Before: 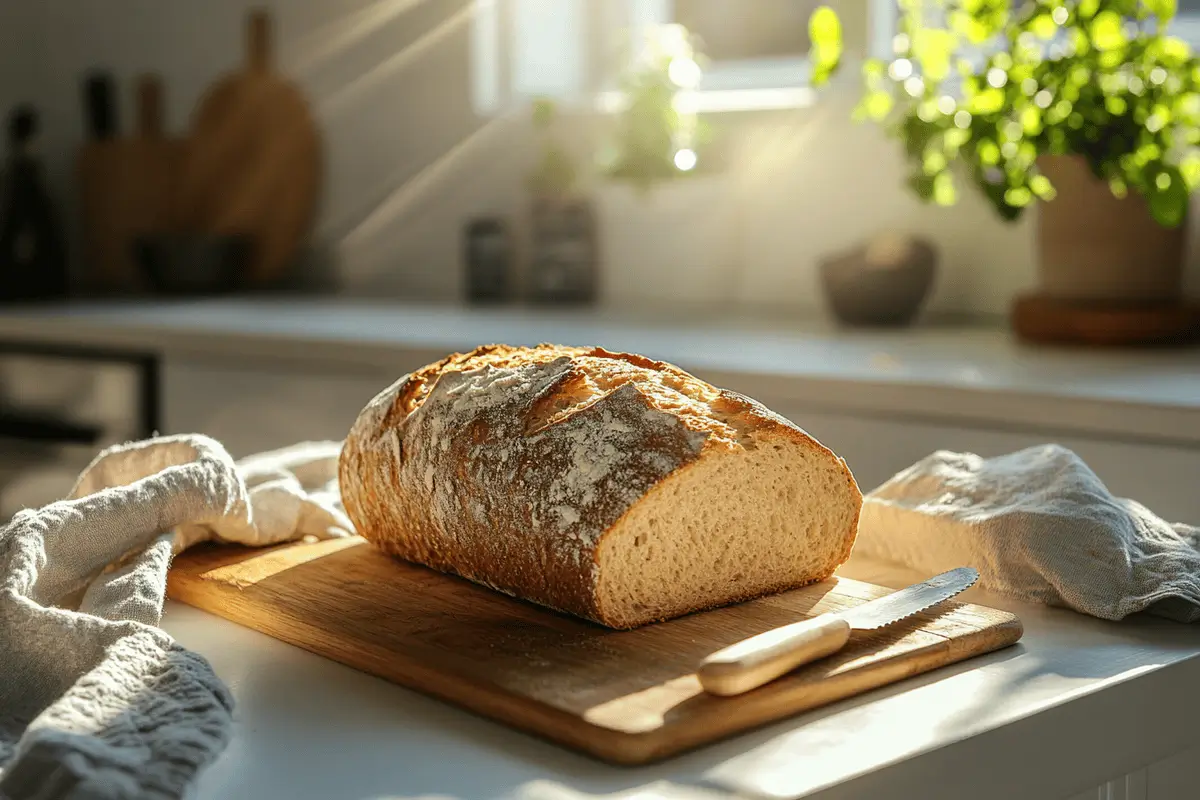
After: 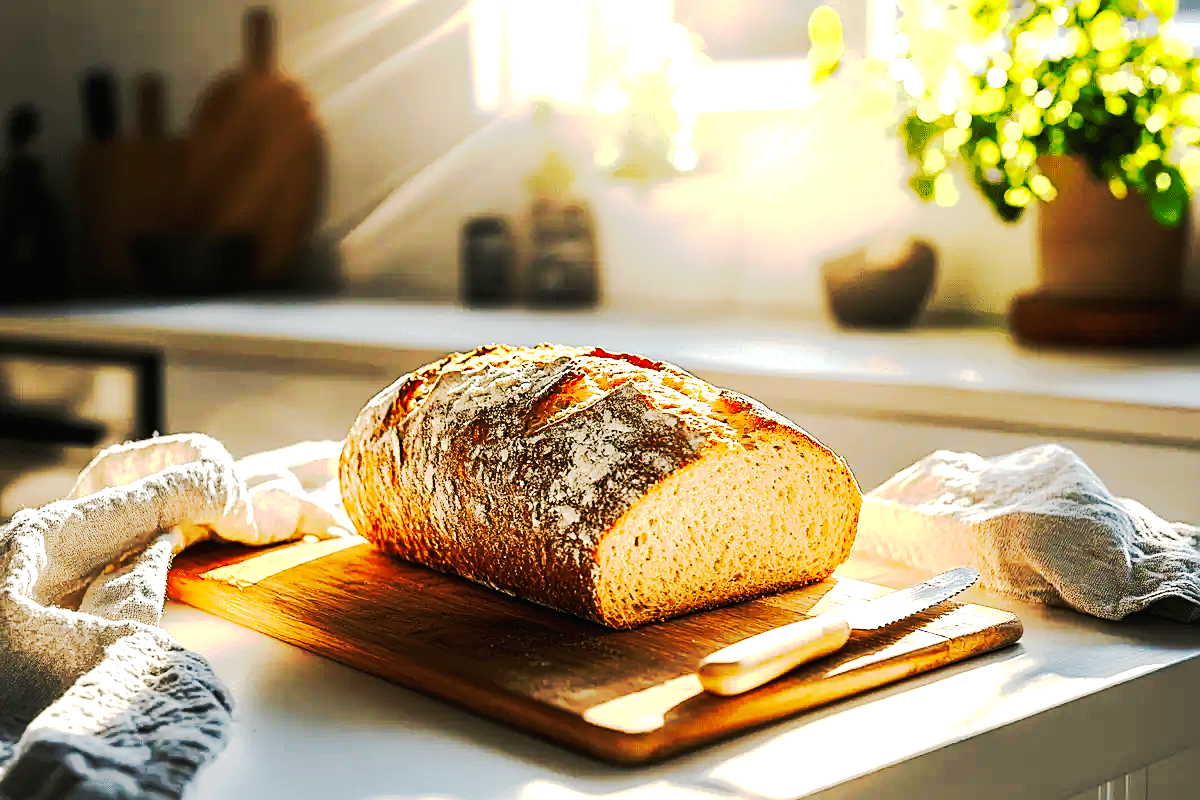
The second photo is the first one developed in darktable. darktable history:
sharpen: on, module defaults
exposure: black level correction 0, exposure 1 EV, compensate exposure bias true, compensate highlight preservation false
color balance rgb: shadows lift › chroma 1.41%, shadows lift › hue 260°, power › chroma 0.5%, power › hue 260°, highlights gain › chroma 1%, highlights gain › hue 27°, saturation formula JzAzBz (2021)
color correction: highlights a* -0.182, highlights b* -0.124
tone curve: curves: ch0 [(0, 0) (0.003, 0.005) (0.011, 0.007) (0.025, 0.009) (0.044, 0.013) (0.069, 0.017) (0.1, 0.02) (0.136, 0.029) (0.177, 0.052) (0.224, 0.086) (0.277, 0.129) (0.335, 0.188) (0.399, 0.256) (0.468, 0.361) (0.543, 0.526) (0.623, 0.696) (0.709, 0.784) (0.801, 0.85) (0.898, 0.882) (1, 1)], preserve colors none
